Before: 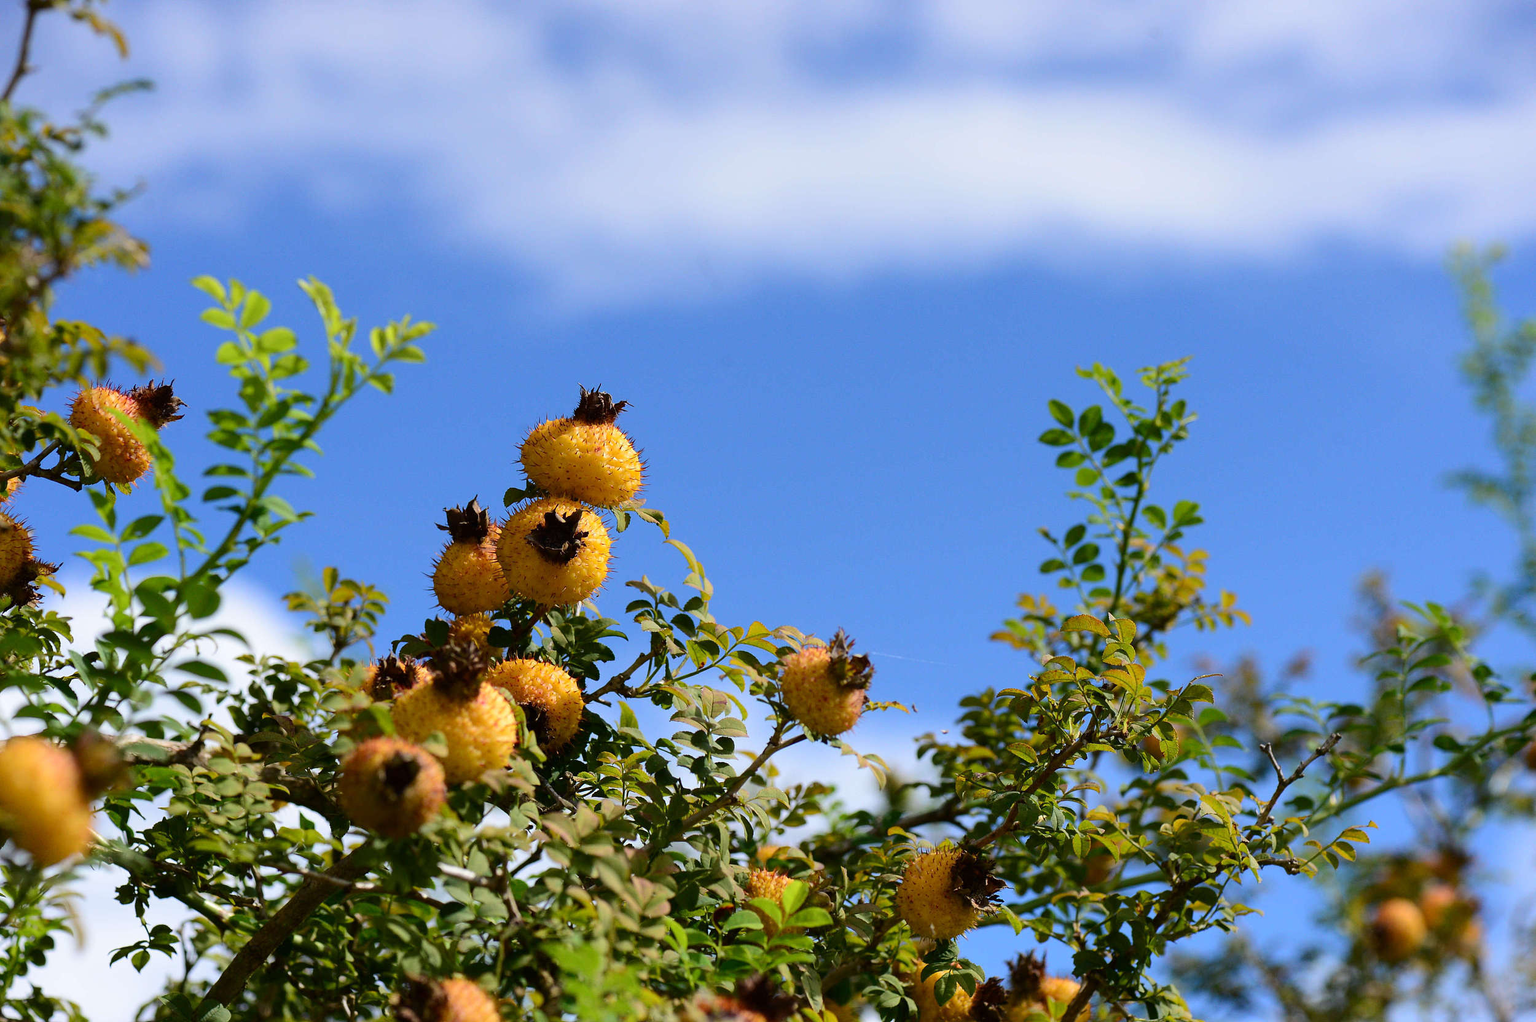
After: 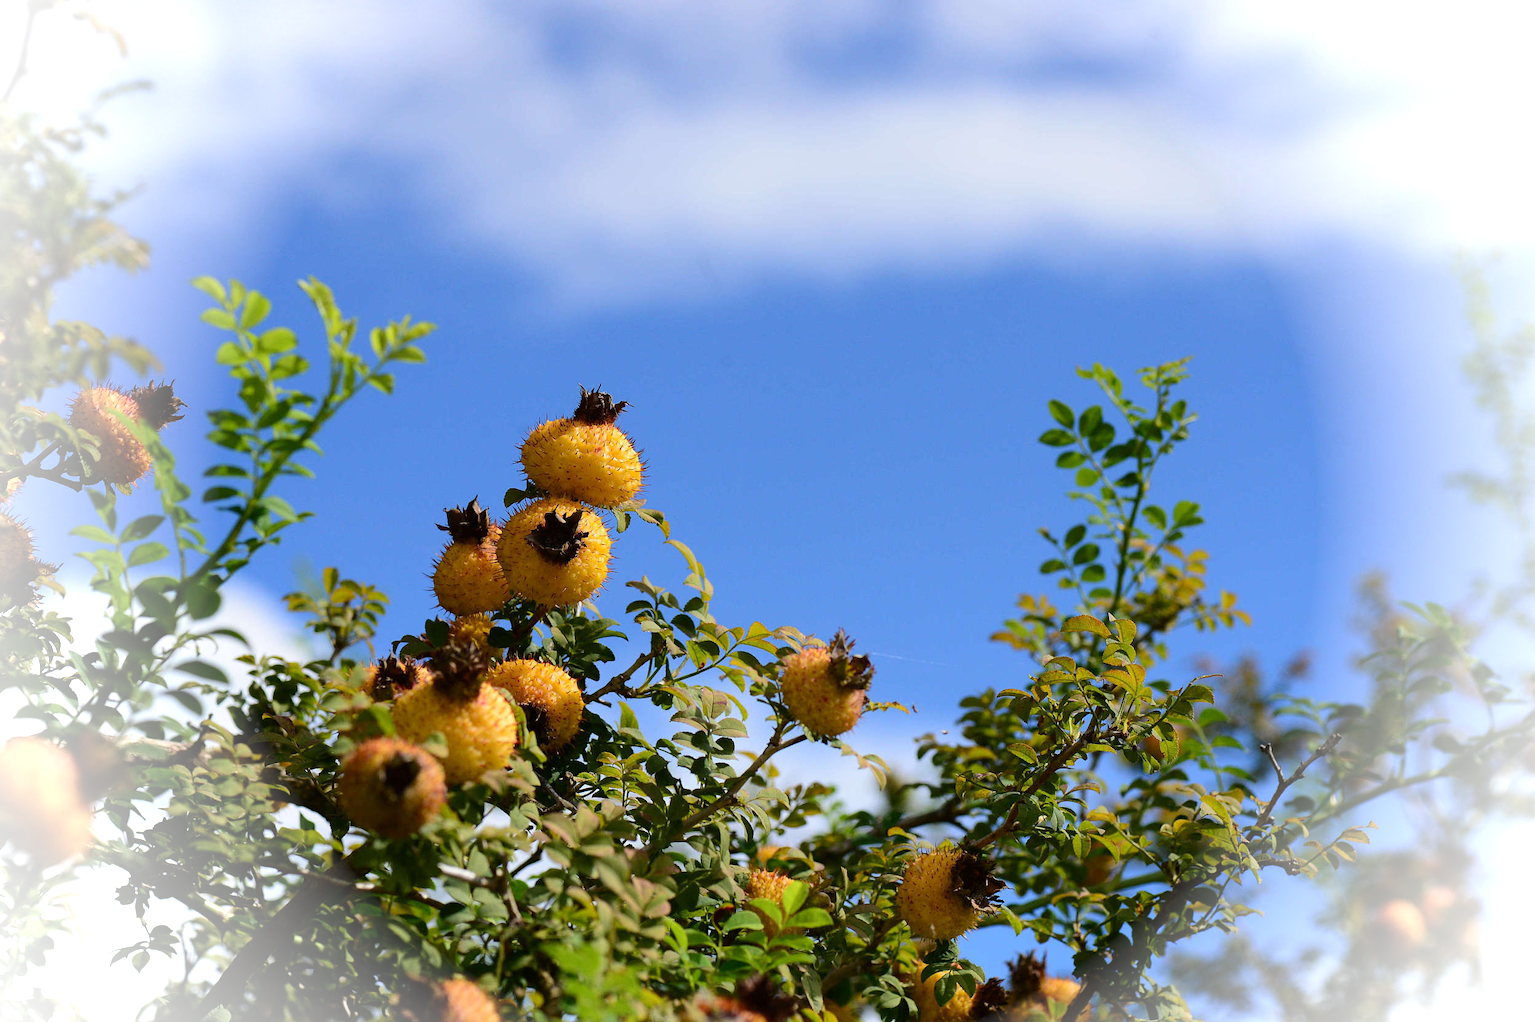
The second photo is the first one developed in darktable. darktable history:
vignetting: fall-off start 71.37%, brightness 0.984, saturation -0.494
